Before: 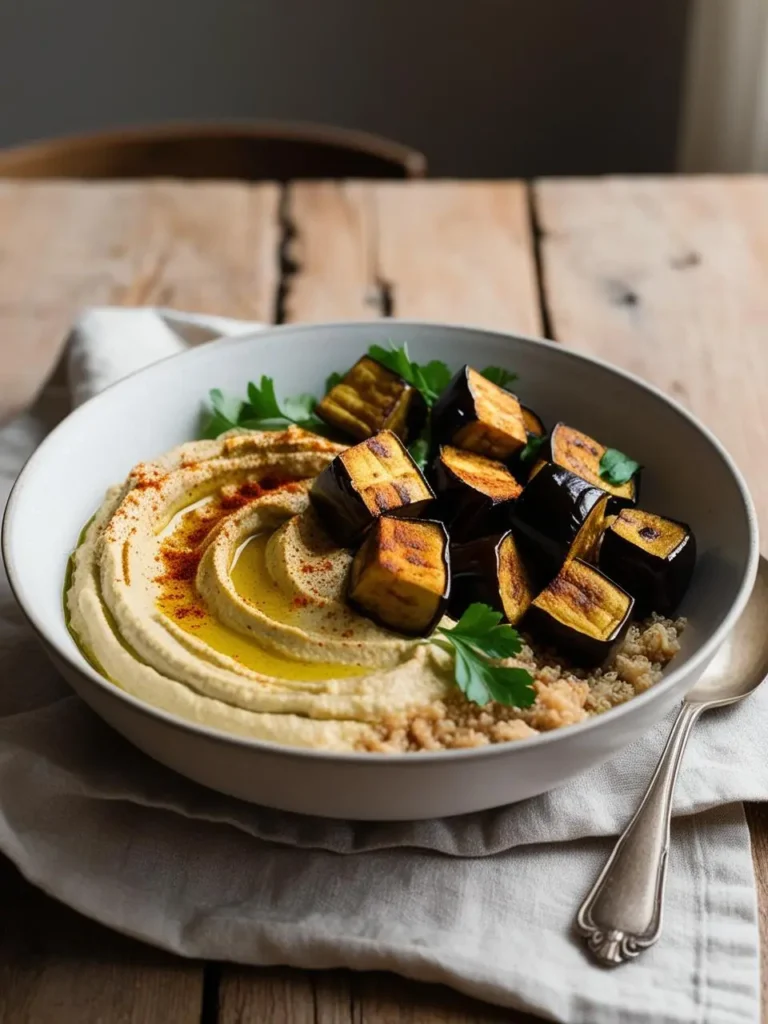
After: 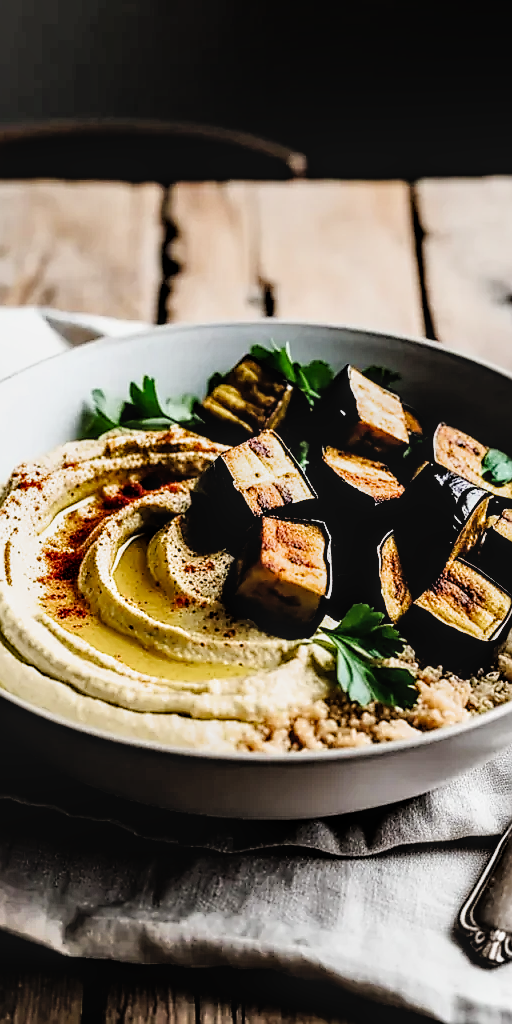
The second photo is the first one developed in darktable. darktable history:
shadows and highlights: soften with gaussian
local contrast: on, module defaults
sharpen: radius 1.363, amount 1.258, threshold 0.833
filmic rgb: black relative exposure -3.63 EV, white relative exposure 2.16 EV, hardness 3.65
crop and rotate: left 15.447%, right 17.846%
tone curve: curves: ch0 [(0, 0) (0.071, 0.047) (0.266, 0.26) (0.483, 0.554) (0.753, 0.811) (1, 0.983)]; ch1 [(0, 0) (0.346, 0.307) (0.408, 0.387) (0.463, 0.465) (0.482, 0.493) (0.502, 0.5) (0.517, 0.502) (0.55, 0.548) (0.597, 0.61) (0.651, 0.698) (1, 1)]; ch2 [(0, 0) (0.346, 0.34) (0.434, 0.46) (0.485, 0.494) (0.5, 0.494) (0.517, 0.506) (0.526, 0.545) (0.583, 0.61) (0.625, 0.659) (1, 1)], preserve colors none
